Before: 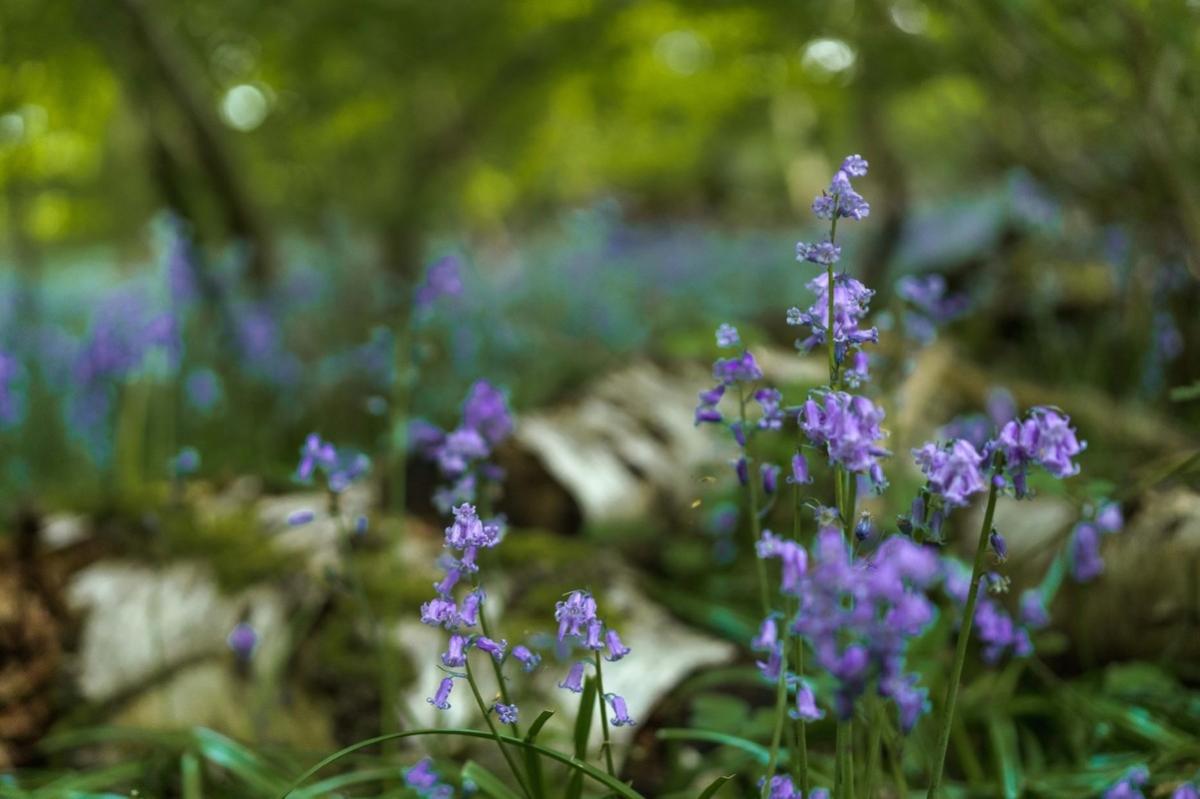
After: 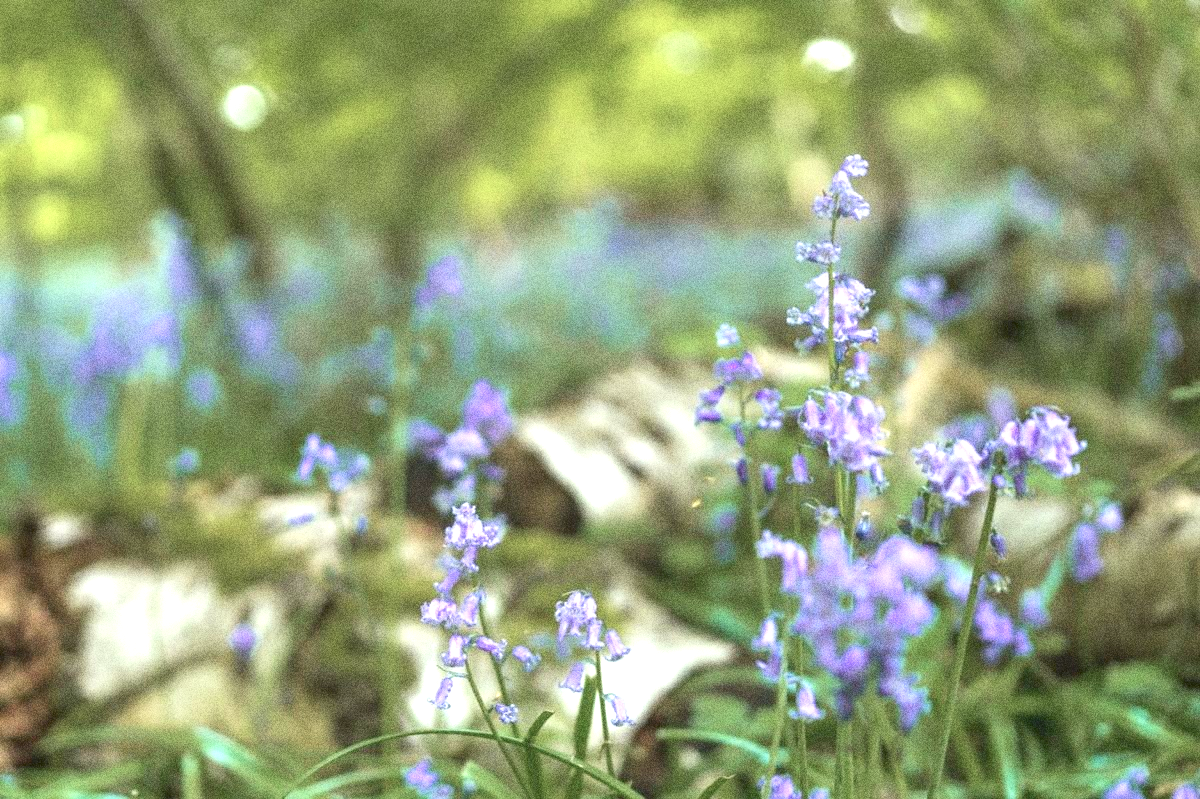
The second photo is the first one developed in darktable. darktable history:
color balance rgb: perceptual saturation grading › global saturation -27.94%, hue shift -2.27°, contrast -21.26%
grain: coarseness 14.49 ISO, strength 48.04%, mid-tones bias 35%
exposure: exposure 2 EV, compensate highlight preservation false
